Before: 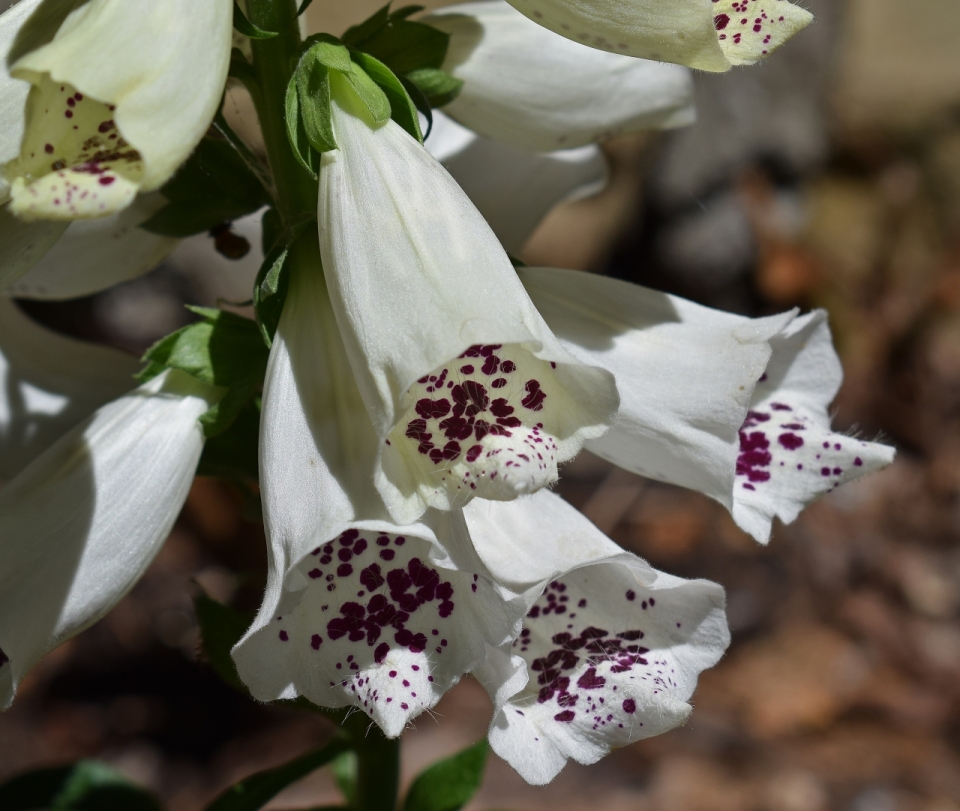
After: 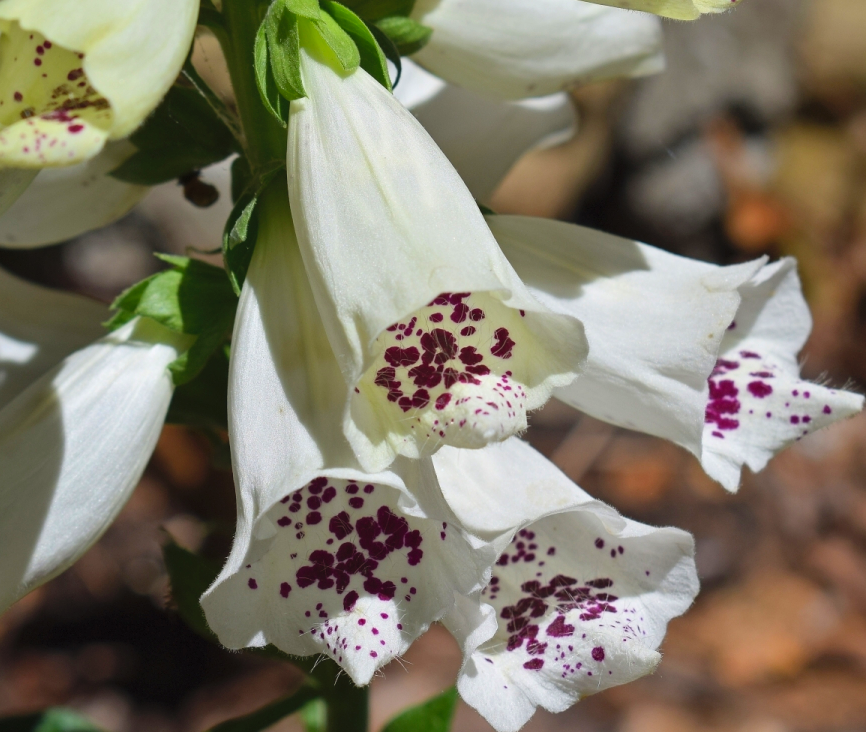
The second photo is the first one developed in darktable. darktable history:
contrast brightness saturation: contrast 0.07, brightness 0.18, saturation 0.4
crop: left 3.305%, top 6.436%, right 6.389%, bottom 3.258%
